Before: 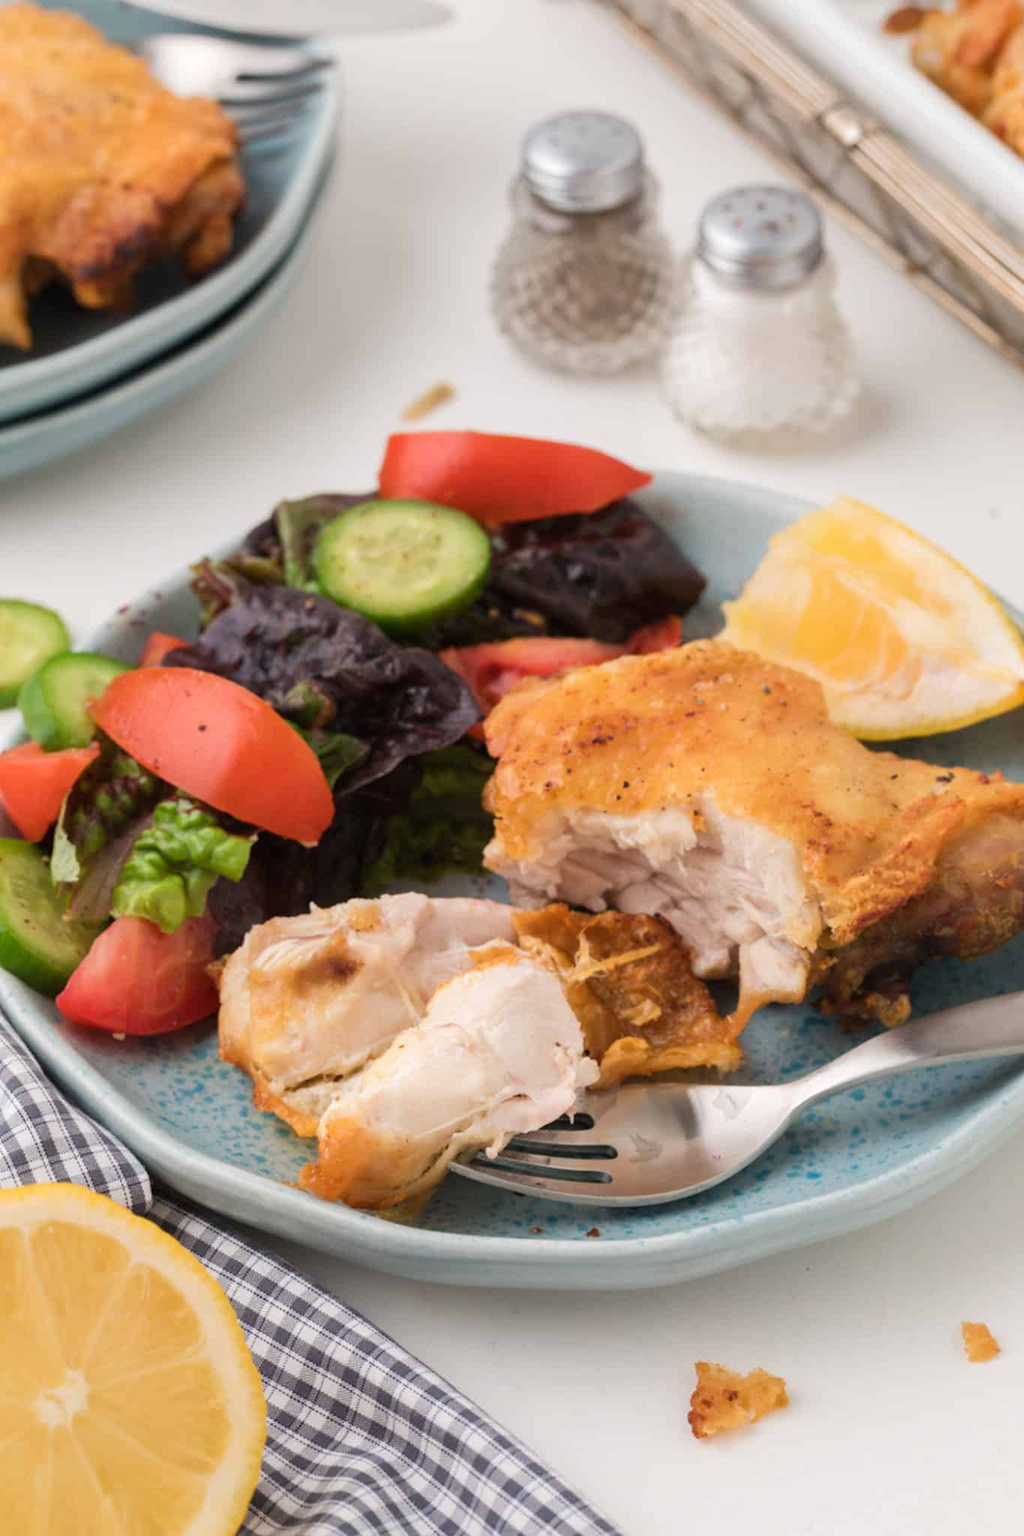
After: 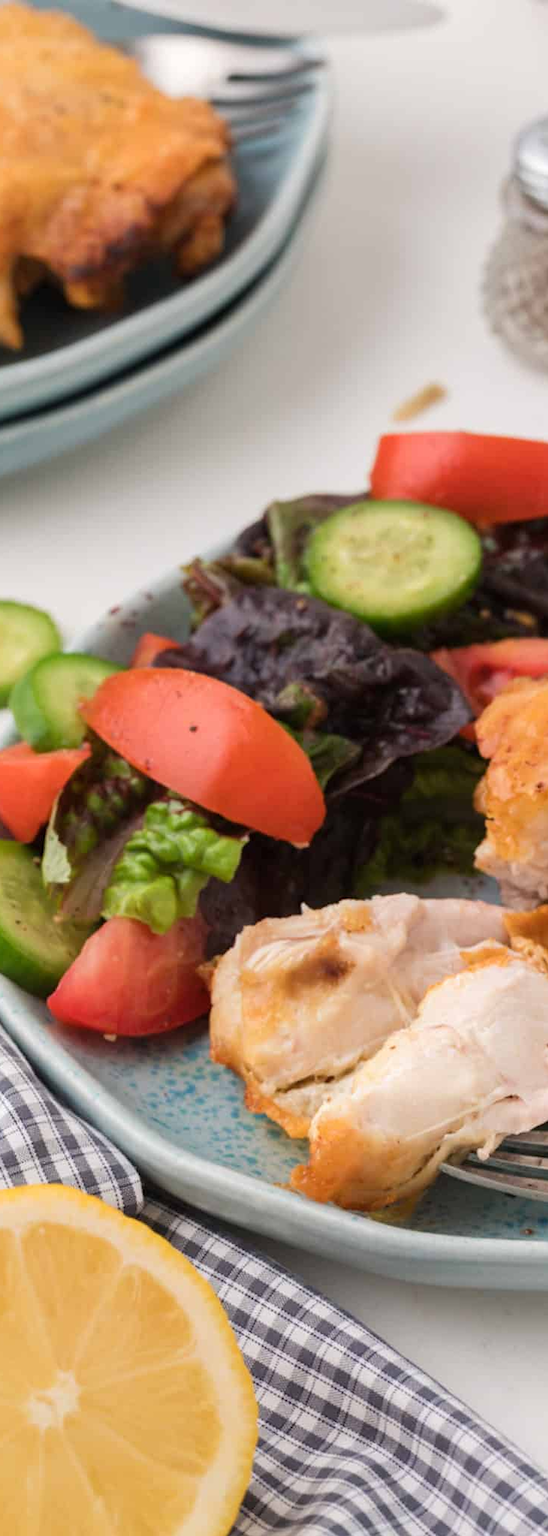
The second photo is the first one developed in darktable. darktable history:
crop: left 0.929%, right 45.557%, bottom 0.088%
